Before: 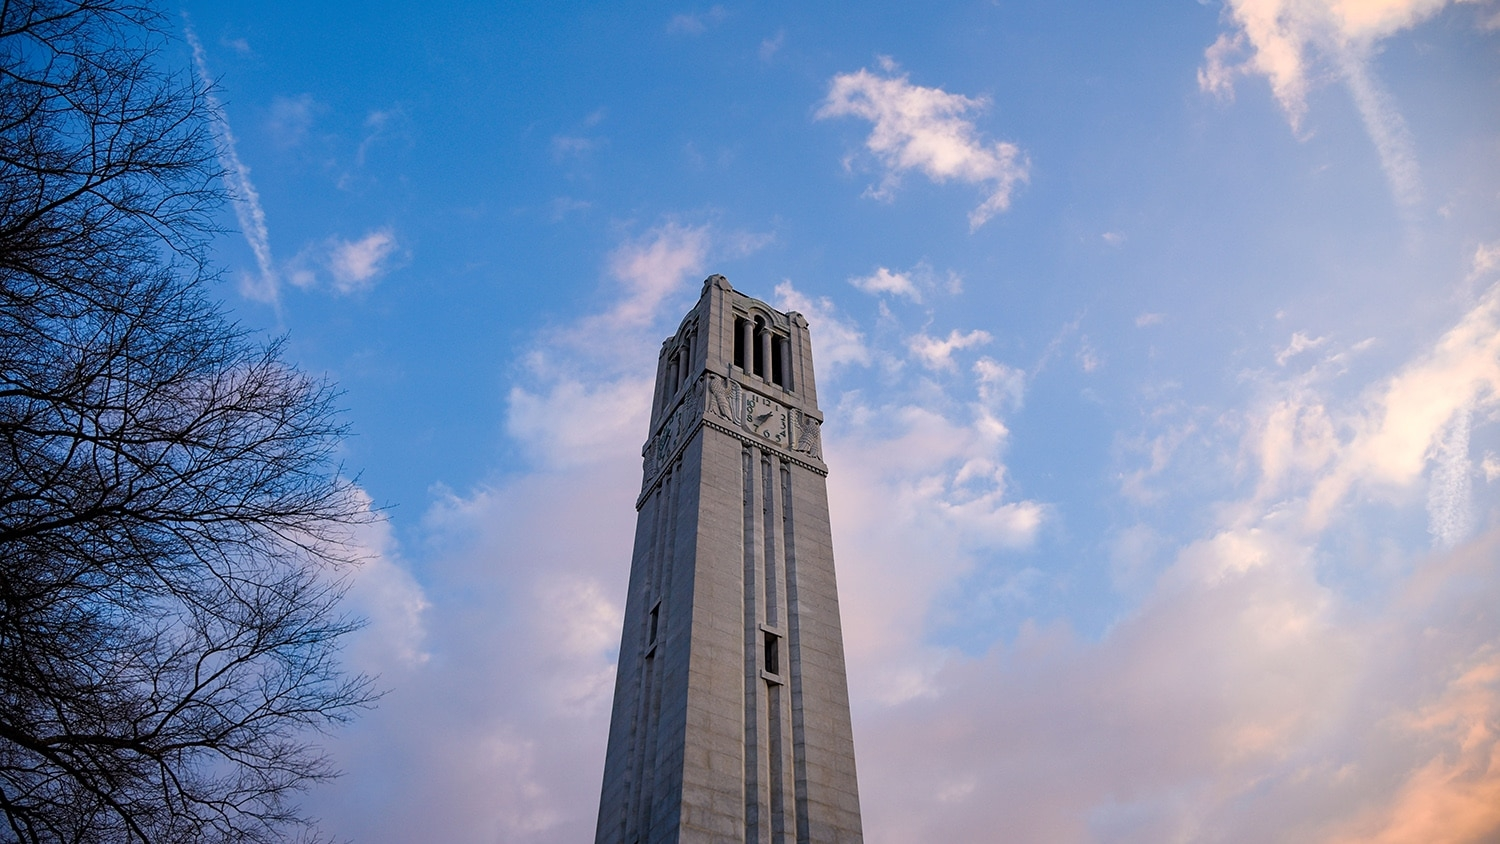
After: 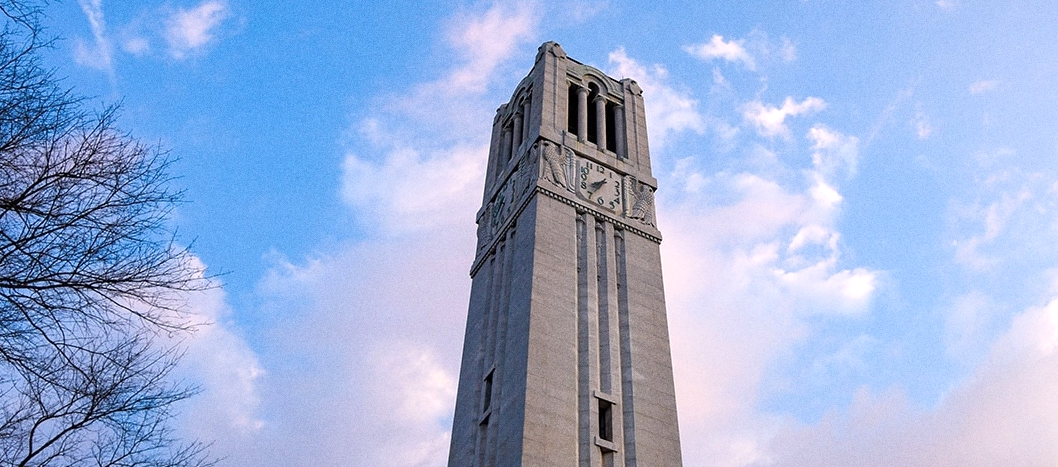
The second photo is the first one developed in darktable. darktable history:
white balance: emerald 1
crop: left 11.123%, top 27.61%, right 18.3%, bottom 17.034%
exposure: exposure 0.559 EV, compensate highlight preservation false
grain: coarseness 0.47 ISO
